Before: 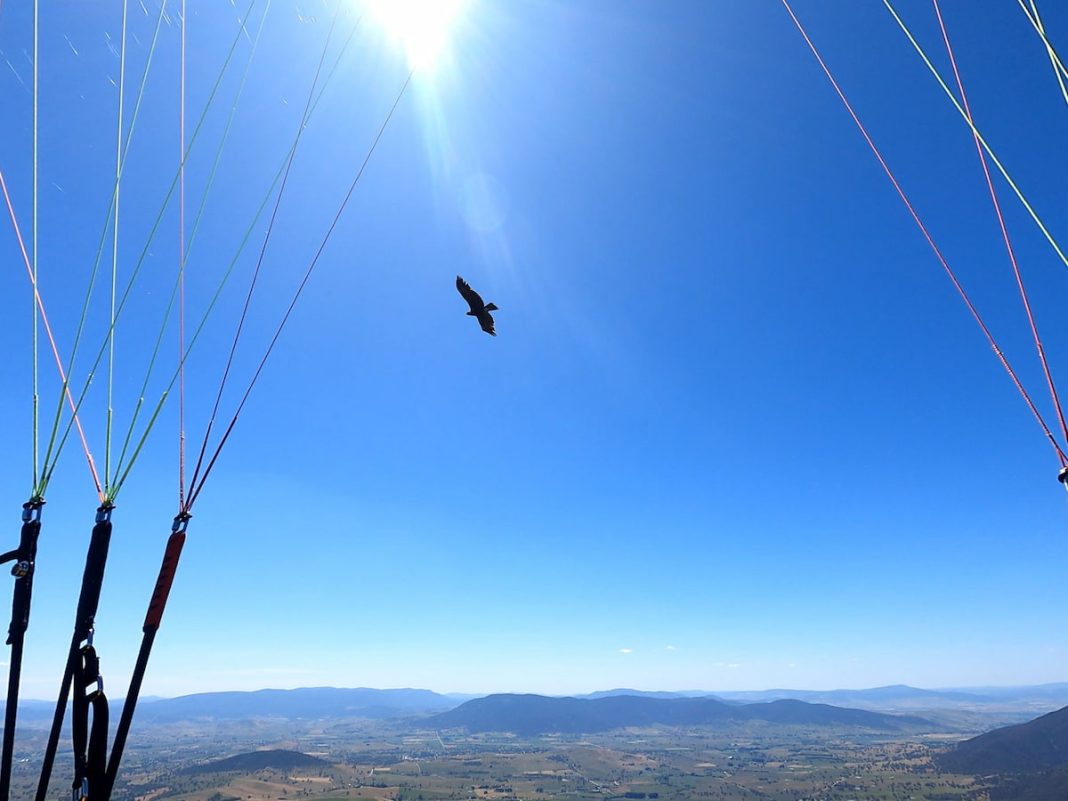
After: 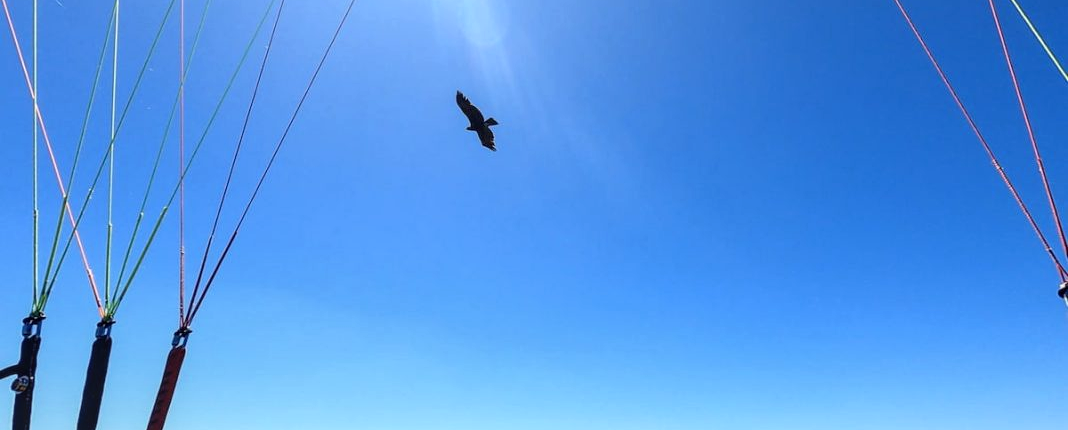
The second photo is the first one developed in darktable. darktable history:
local contrast: on, module defaults
crop and rotate: top 23.192%, bottom 23.015%
